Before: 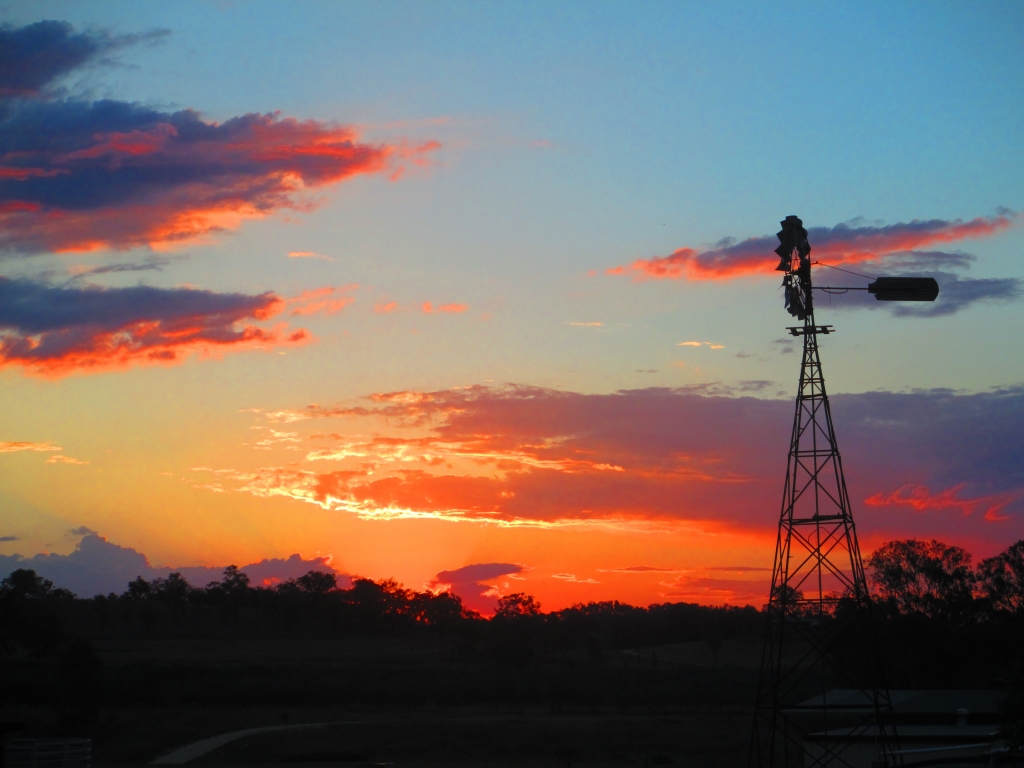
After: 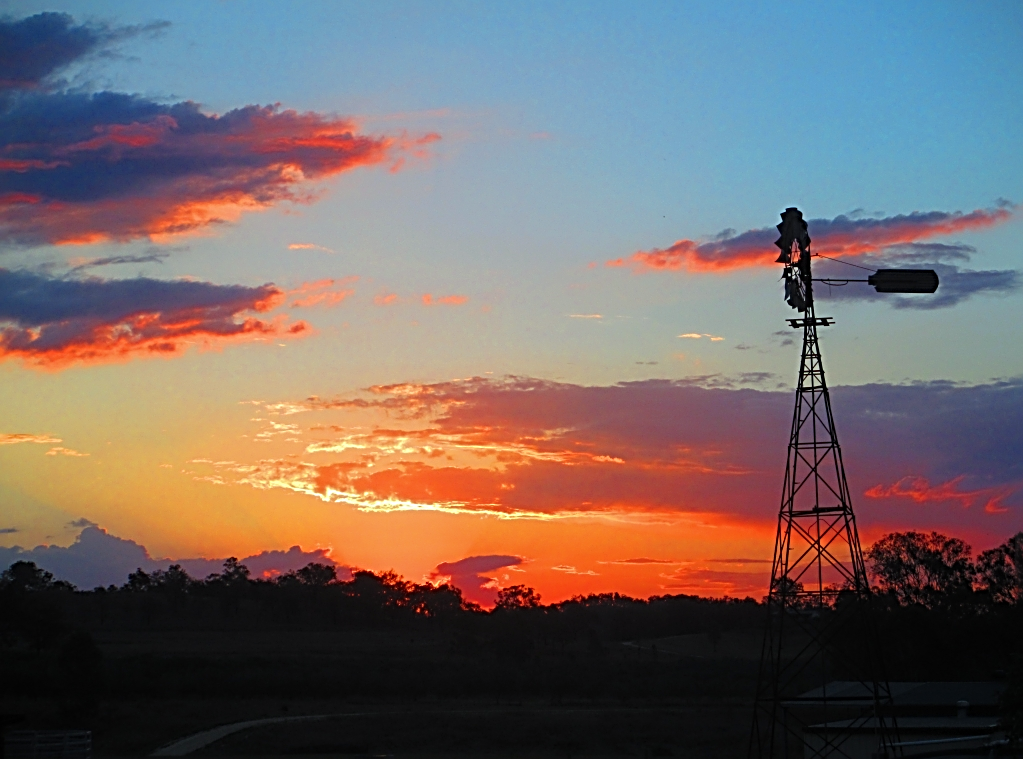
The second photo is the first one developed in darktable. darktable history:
crop: top 1.049%, right 0.001%
white balance: red 0.974, blue 1.044
sharpen: radius 3.025, amount 0.757
